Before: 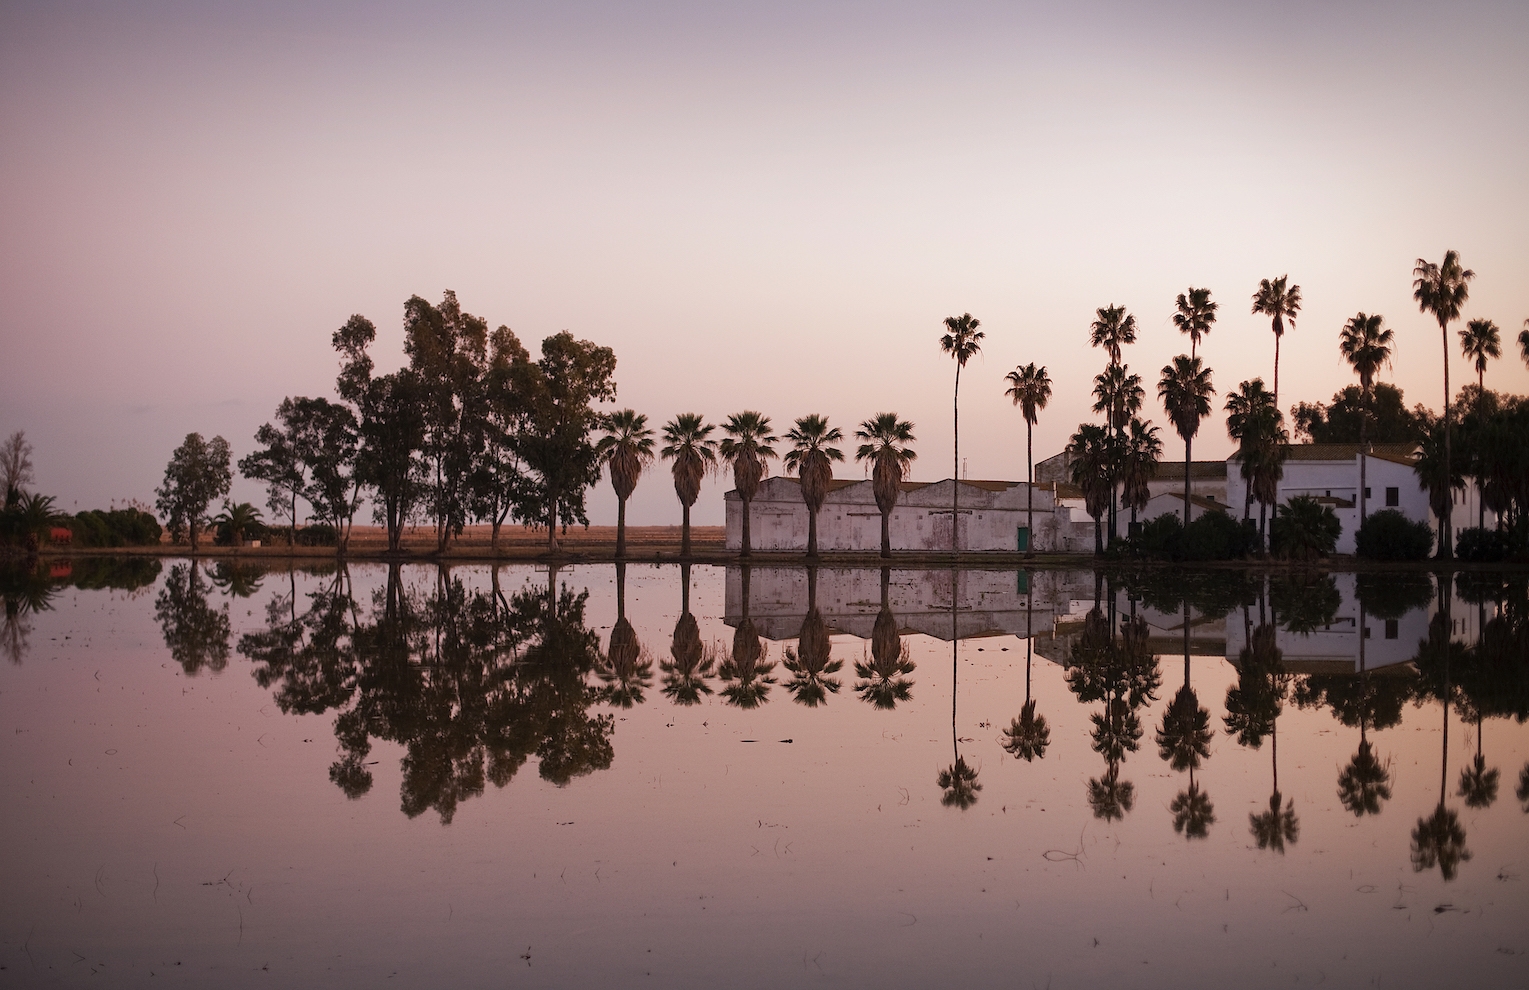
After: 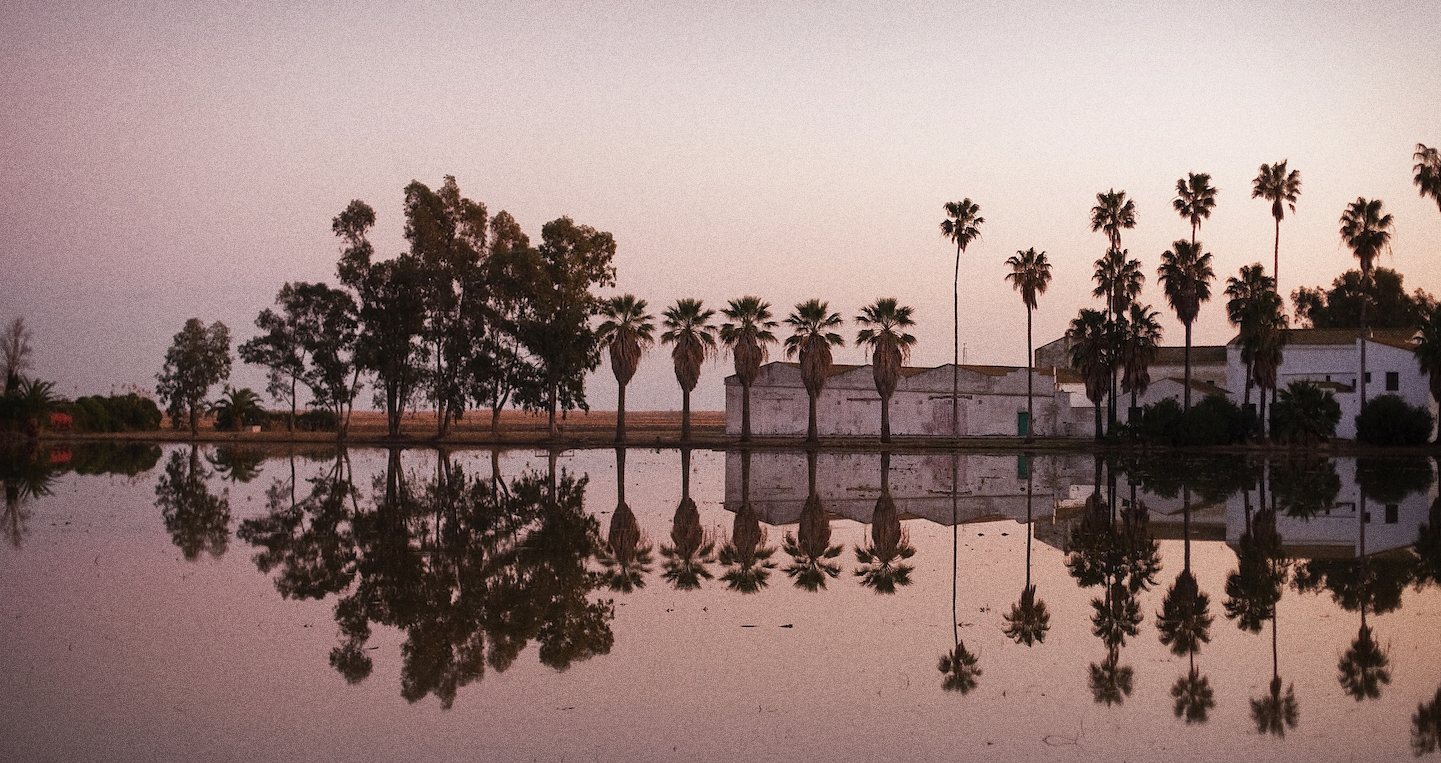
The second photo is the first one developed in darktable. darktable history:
grain: coarseness 0.09 ISO, strength 40%
crop and rotate: angle 0.03°, top 11.643%, right 5.651%, bottom 11.189%
